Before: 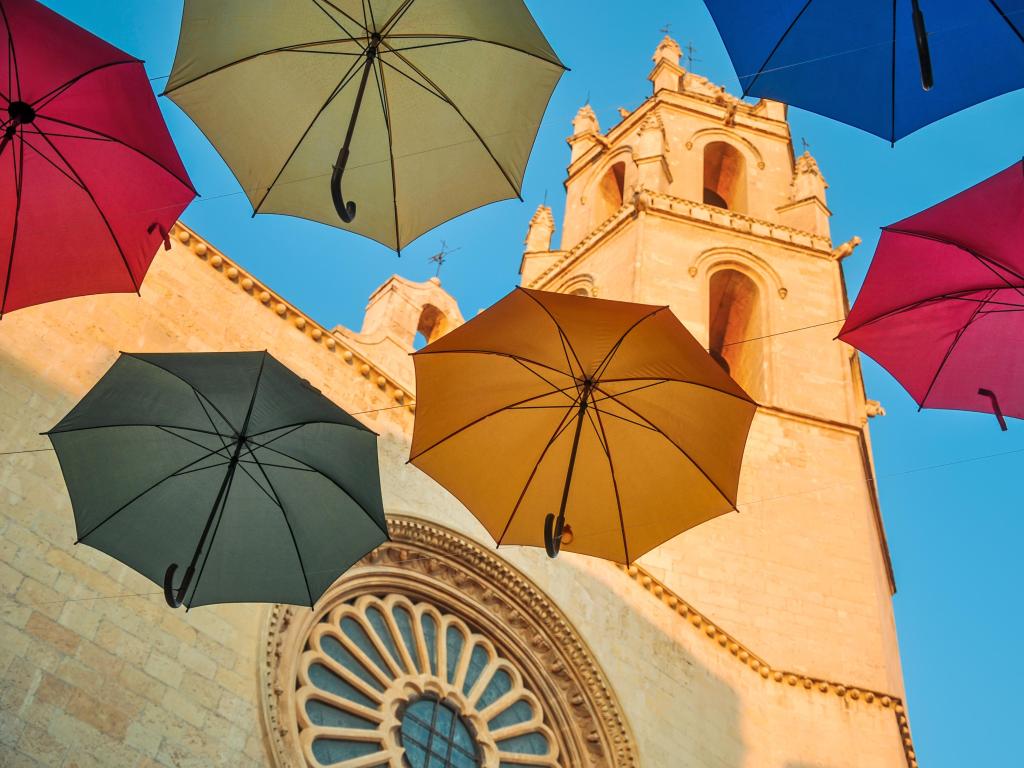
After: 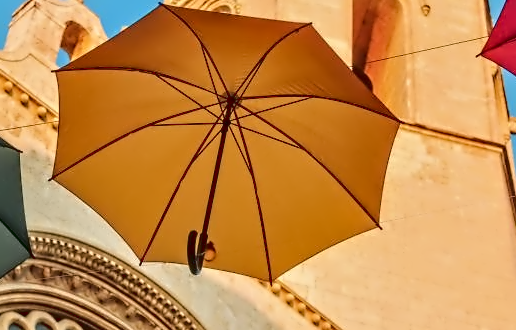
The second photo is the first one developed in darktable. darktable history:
crop: left 34.867%, top 36.867%, right 14.677%, bottom 20.076%
tone curve: curves: ch0 [(0, 0.026) (0.175, 0.178) (0.463, 0.502) (0.796, 0.764) (1, 0.961)]; ch1 [(0, 0) (0.437, 0.398) (0.469, 0.472) (0.505, 0.504) (0.553, 0.552) (1, 1)]; ch2 [(0, 0) (0.505, 0.495) (0.579, 0.579) (1, 1)], color space Lab, linked channels, preserve colors none
contrast equalizer: y [[0.5, 0.542, 0.583, 0.625, 0.667, 0.708], [0.5 ×6], [0.5 ×6], [0, 0.033, 0.067, 0.1, 0.133, 0.167], [0, 0.05, 0.1, 0.15, 0.2, 0.25]]
exposure: compensate exposure bias true, compensate highlight preservation false
